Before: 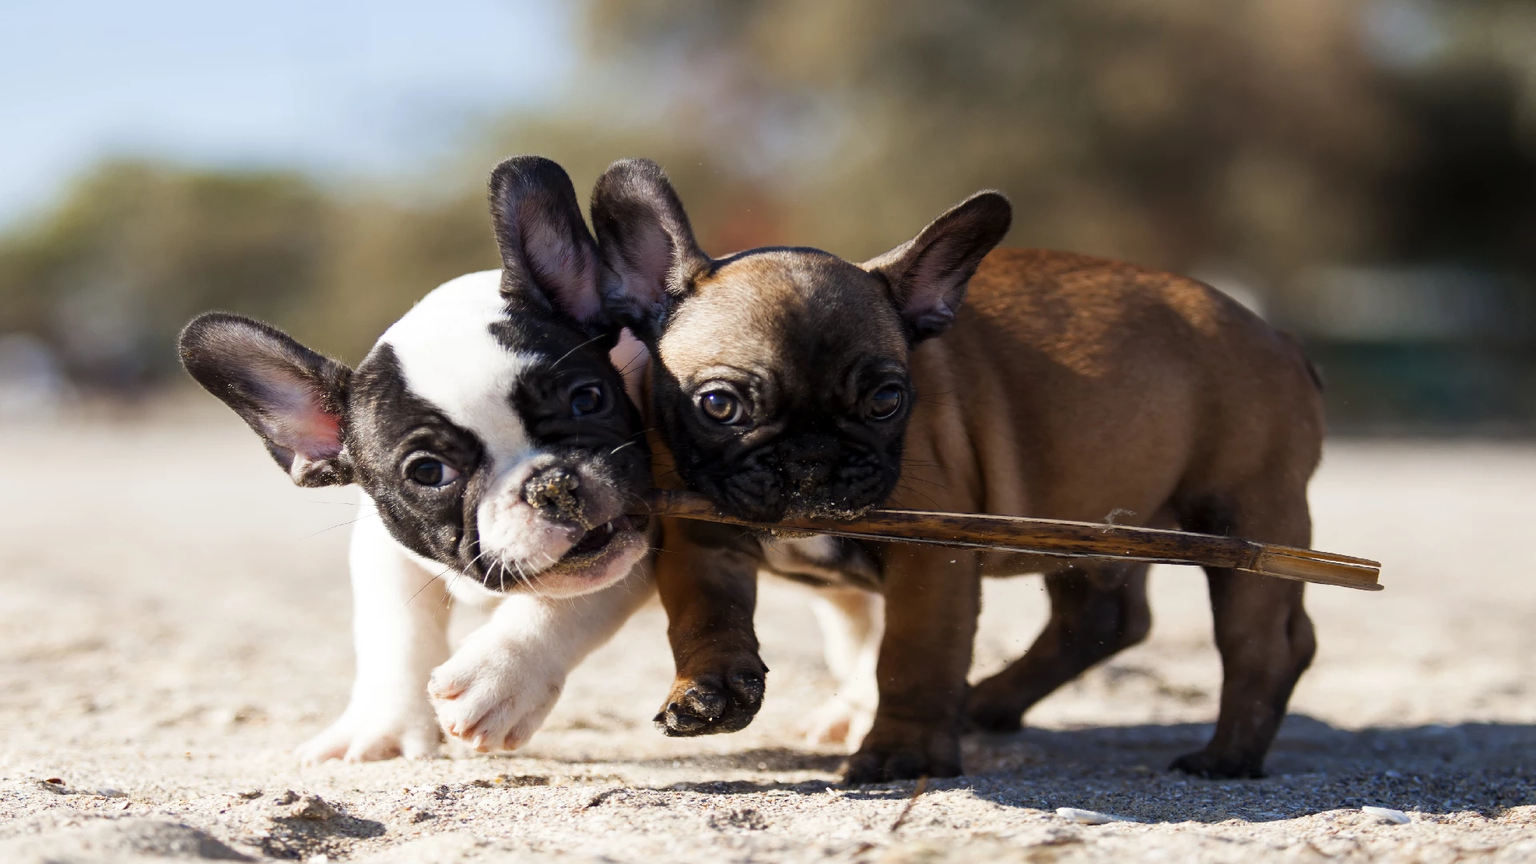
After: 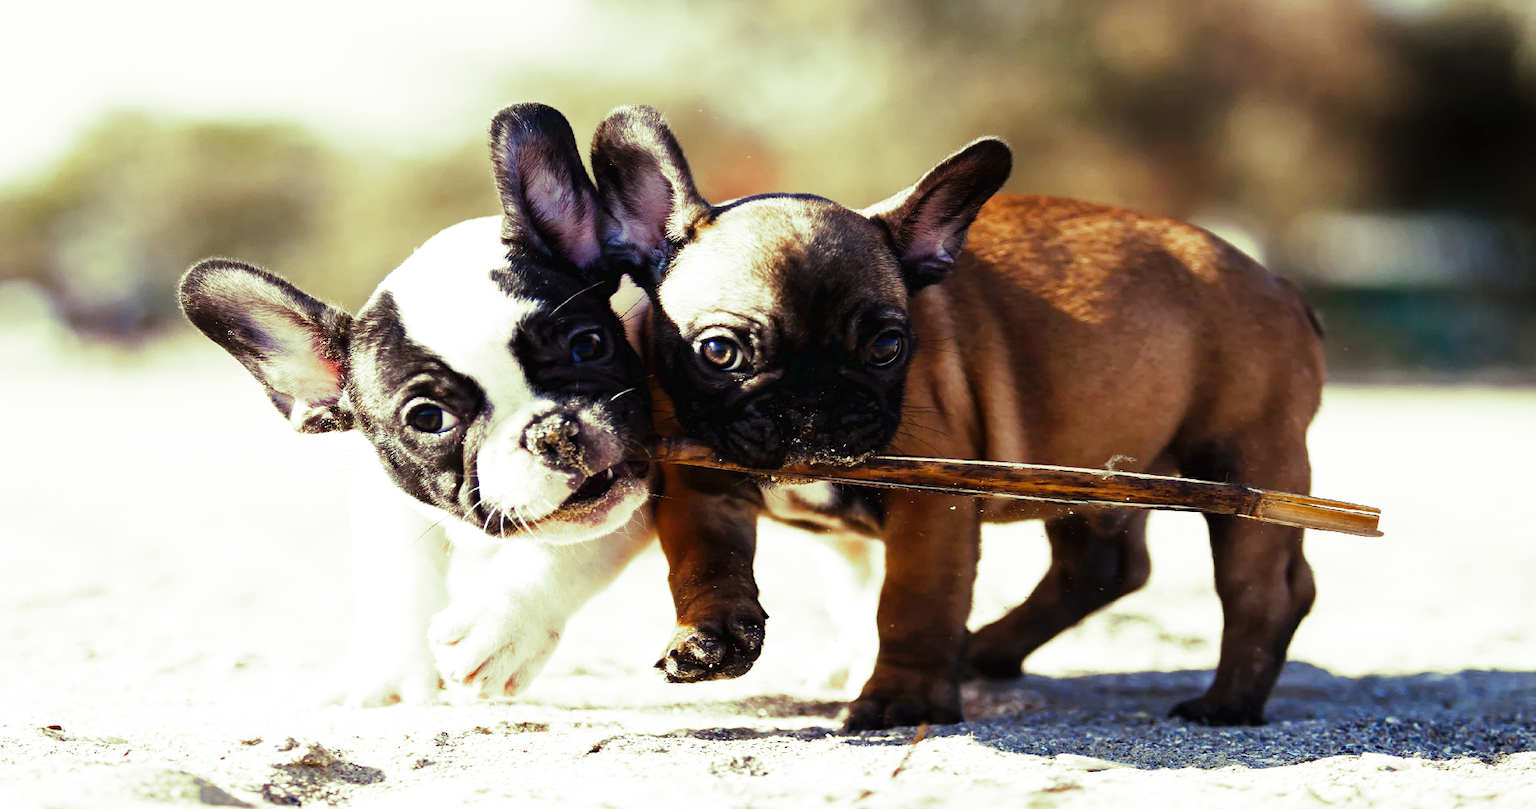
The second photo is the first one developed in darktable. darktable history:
crop and rotate: top 6.25%
split-toning: shadows › hue 290.82°, shadows › saturation 0.34, highlights › saturation 0.38, balance 0, compress 50%
base curve: curves: ch0 [(0, 0.003) (0.001, 0.002) (0.006, 0.004) (0.02, 0.022) (0.048, 0.086) (0.094, 0.234) (0.162, 0.431) (0.258, 0.629) (0.385, 0.8) (0.548, 0.918) (0.751, 0.988) (1, 1)], preserve colors none
